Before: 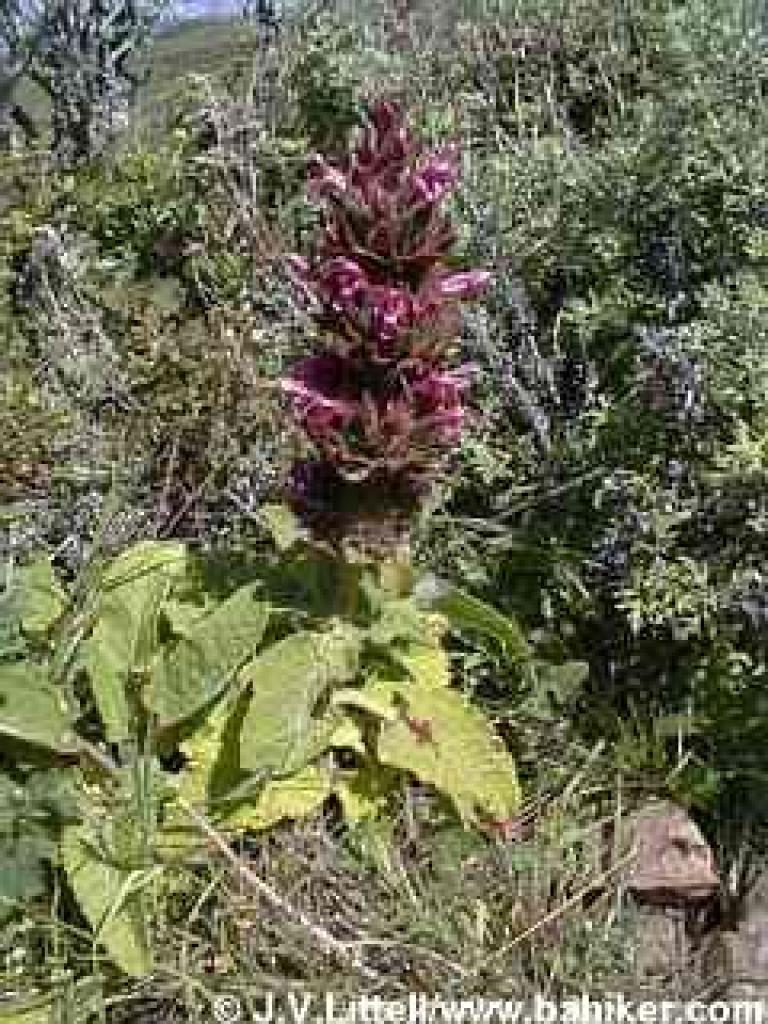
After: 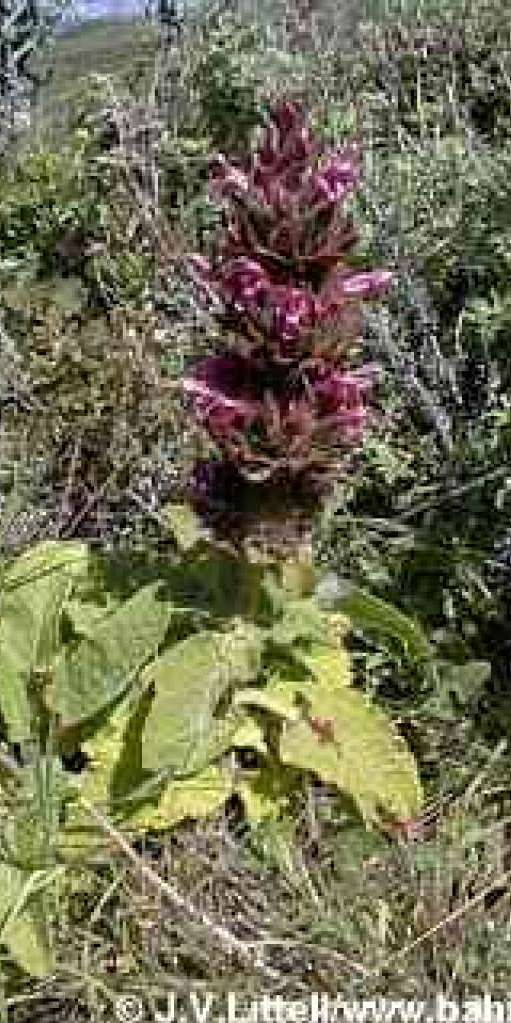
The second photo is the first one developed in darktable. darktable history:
exposure: black level correction 0.001, compensate highlight preservation false
crop and rotate: left 12.859%, right 20.501%
tone equalizer: -8 EV -0.562 EV, edges refinement/feathering 500, mask exposure compensation -1.57 EV, preserve details no
